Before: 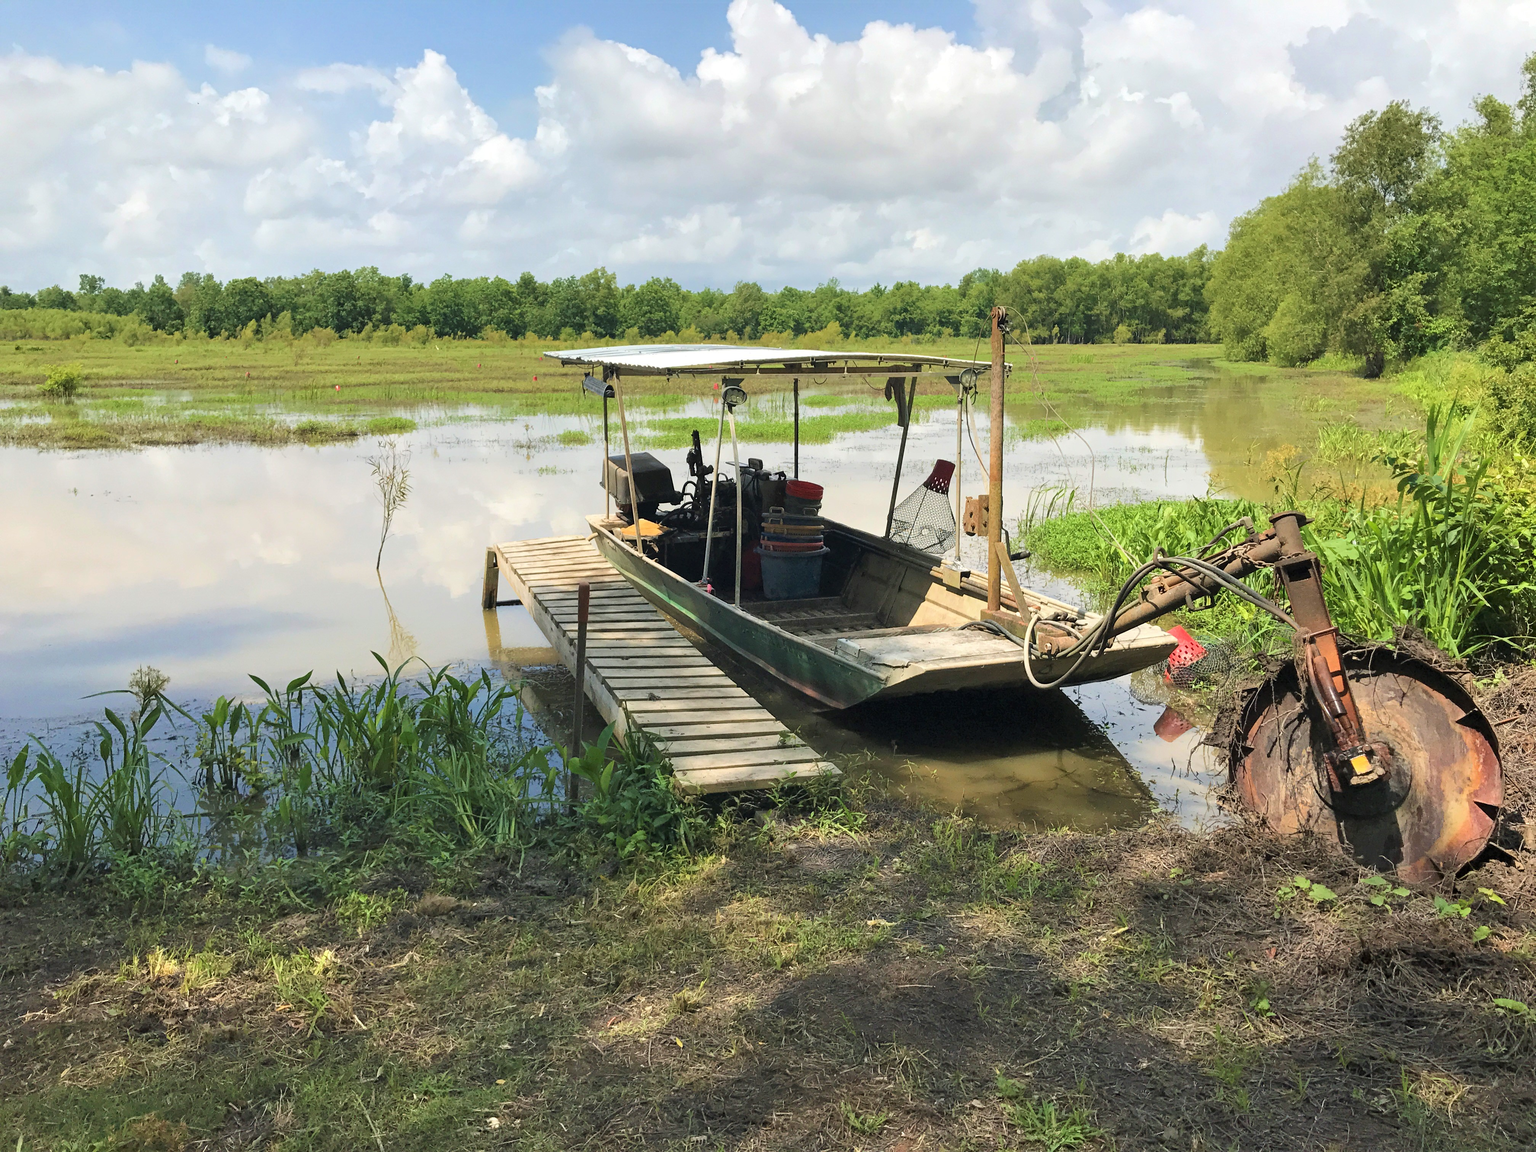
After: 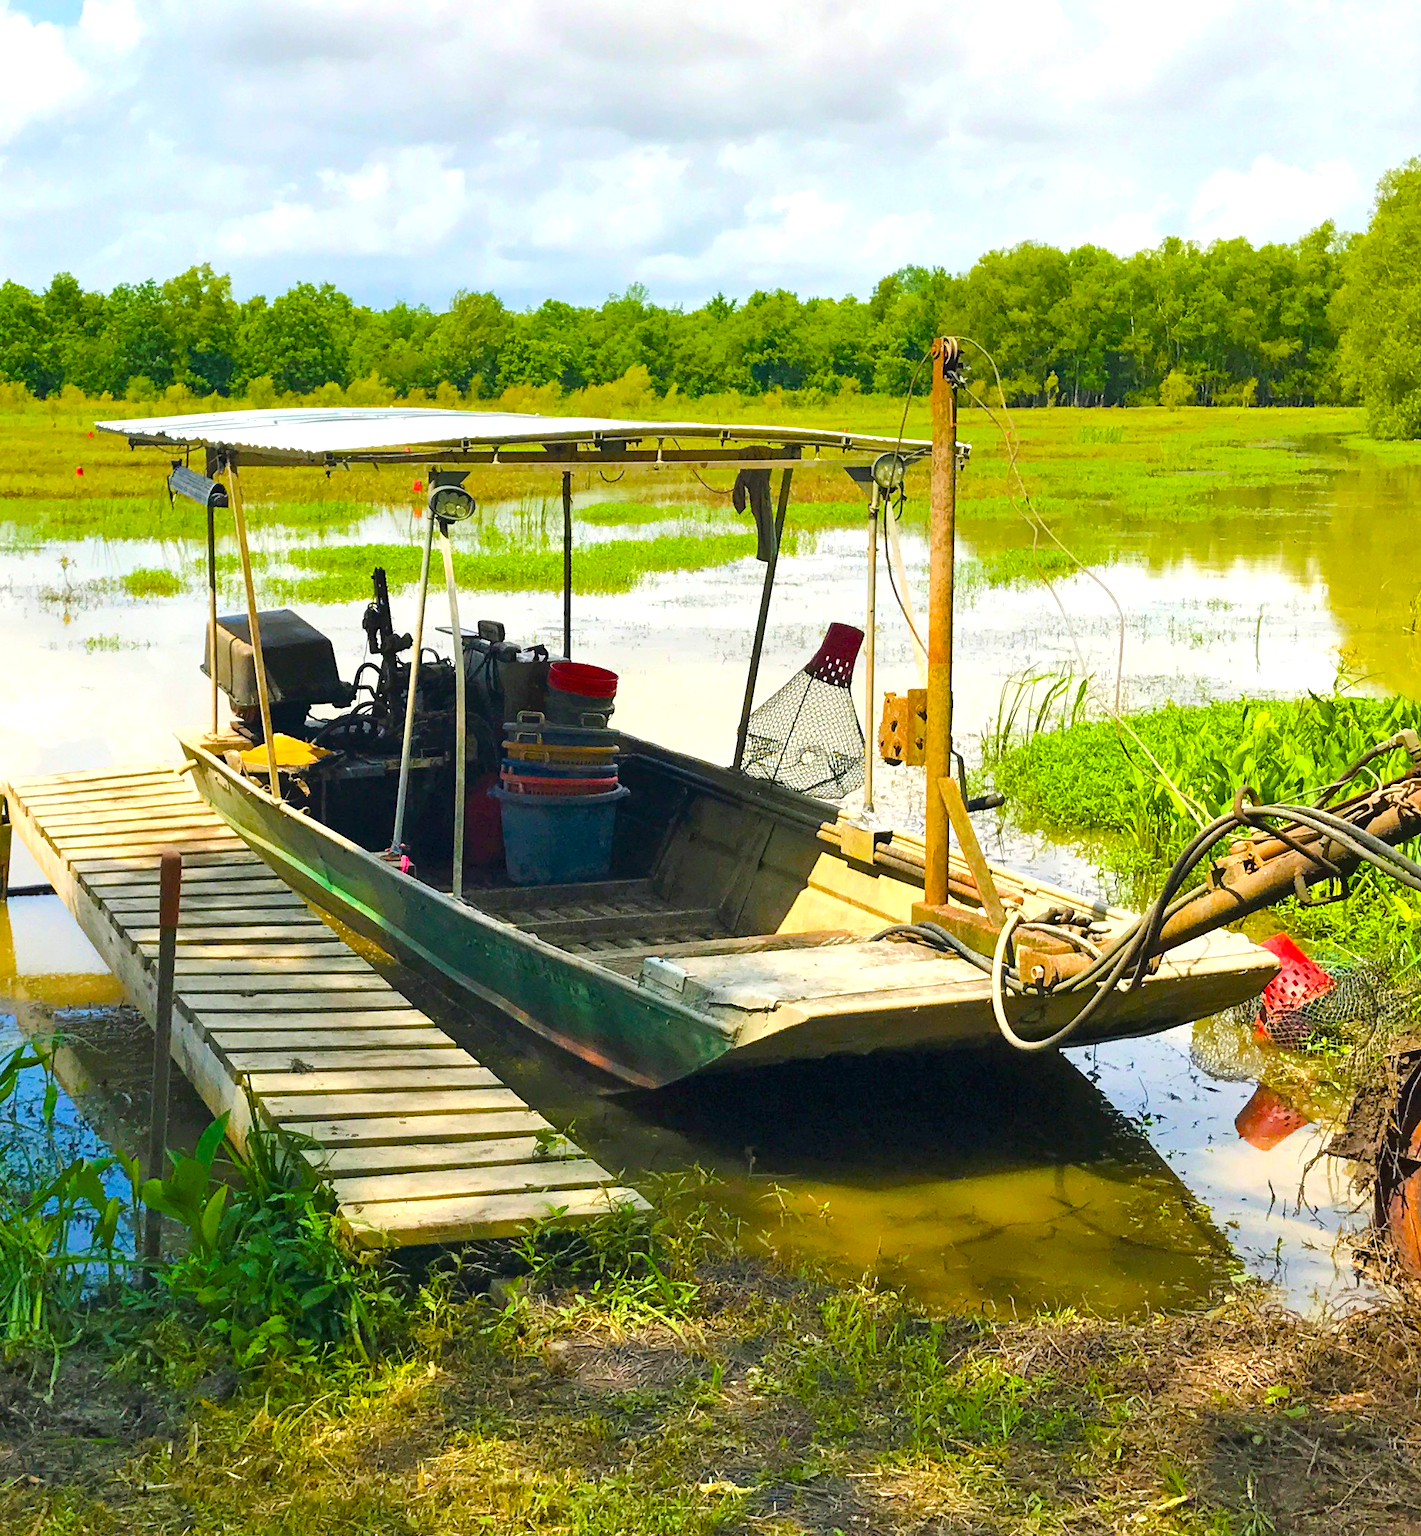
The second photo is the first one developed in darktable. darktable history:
crop: left 32.075%, top 10.976%, right 18.355%, bottom 17.596%
color balance rgb: linear chroma grading › shadows 10%, linear chroma grading › highlights 10%, linear chroma grading › global chroma 15%, linear chroma grading › mid-tones 15%, perceptual saturation grading › global saturation 40%, perceptual saturation grading › highlights -25%, perceptual saturation grading › mid-tones 35%, perceptual saturation grading › shadows 35%, perceptual brilliance grading › global brilliance 11.29%, global vibrance 11.29%
